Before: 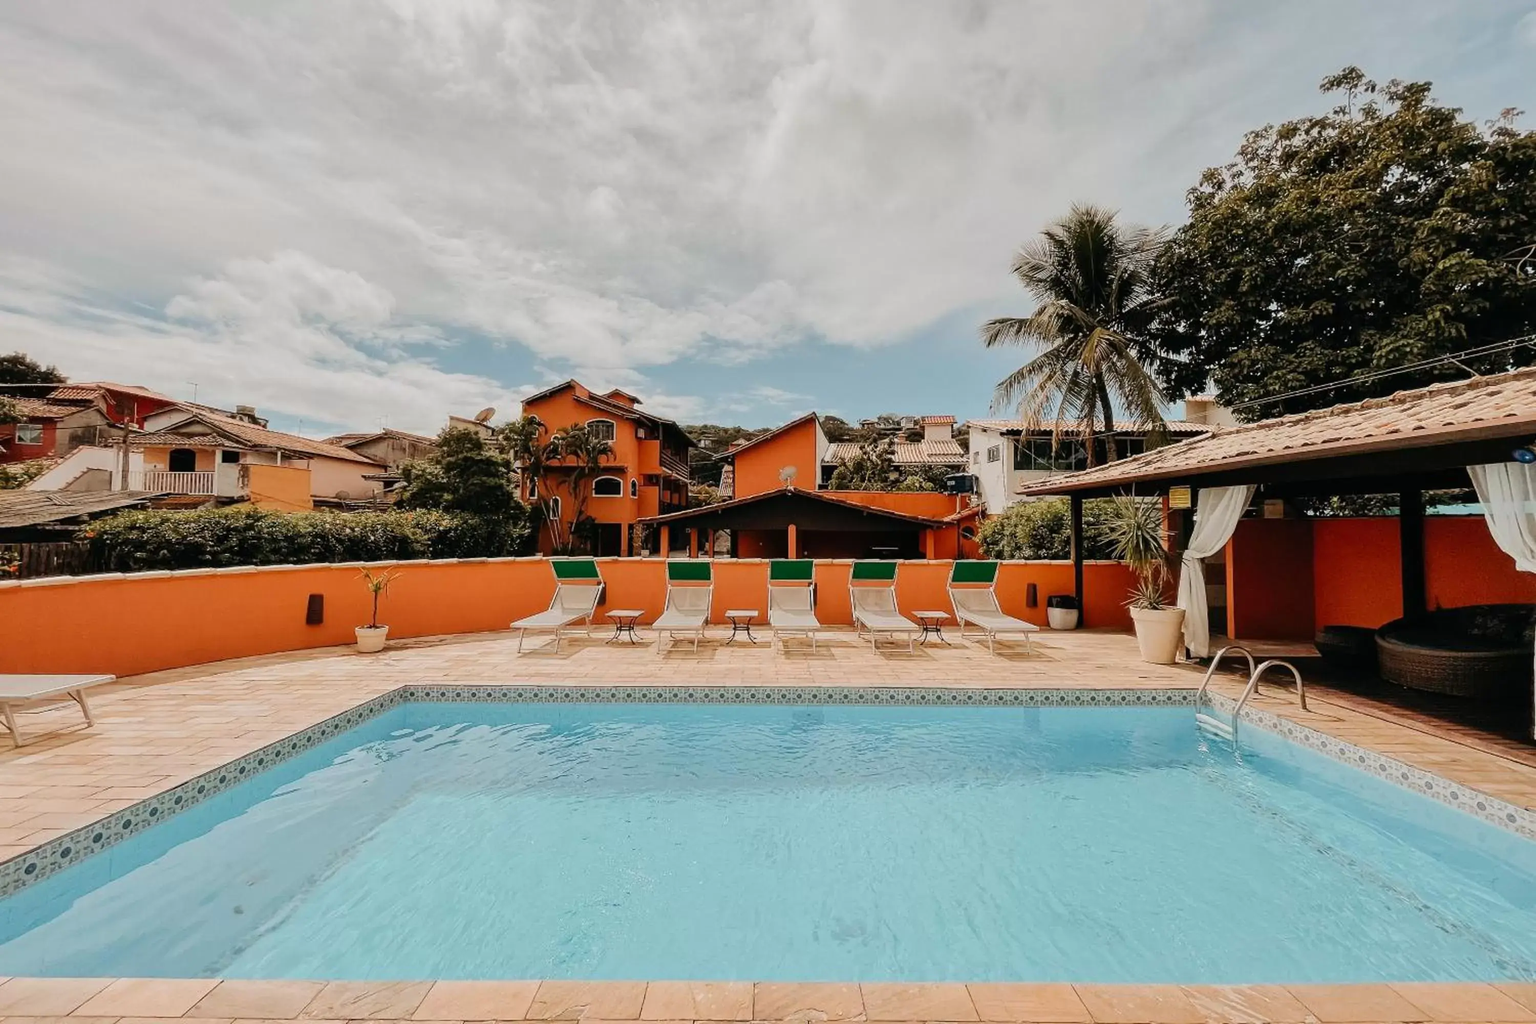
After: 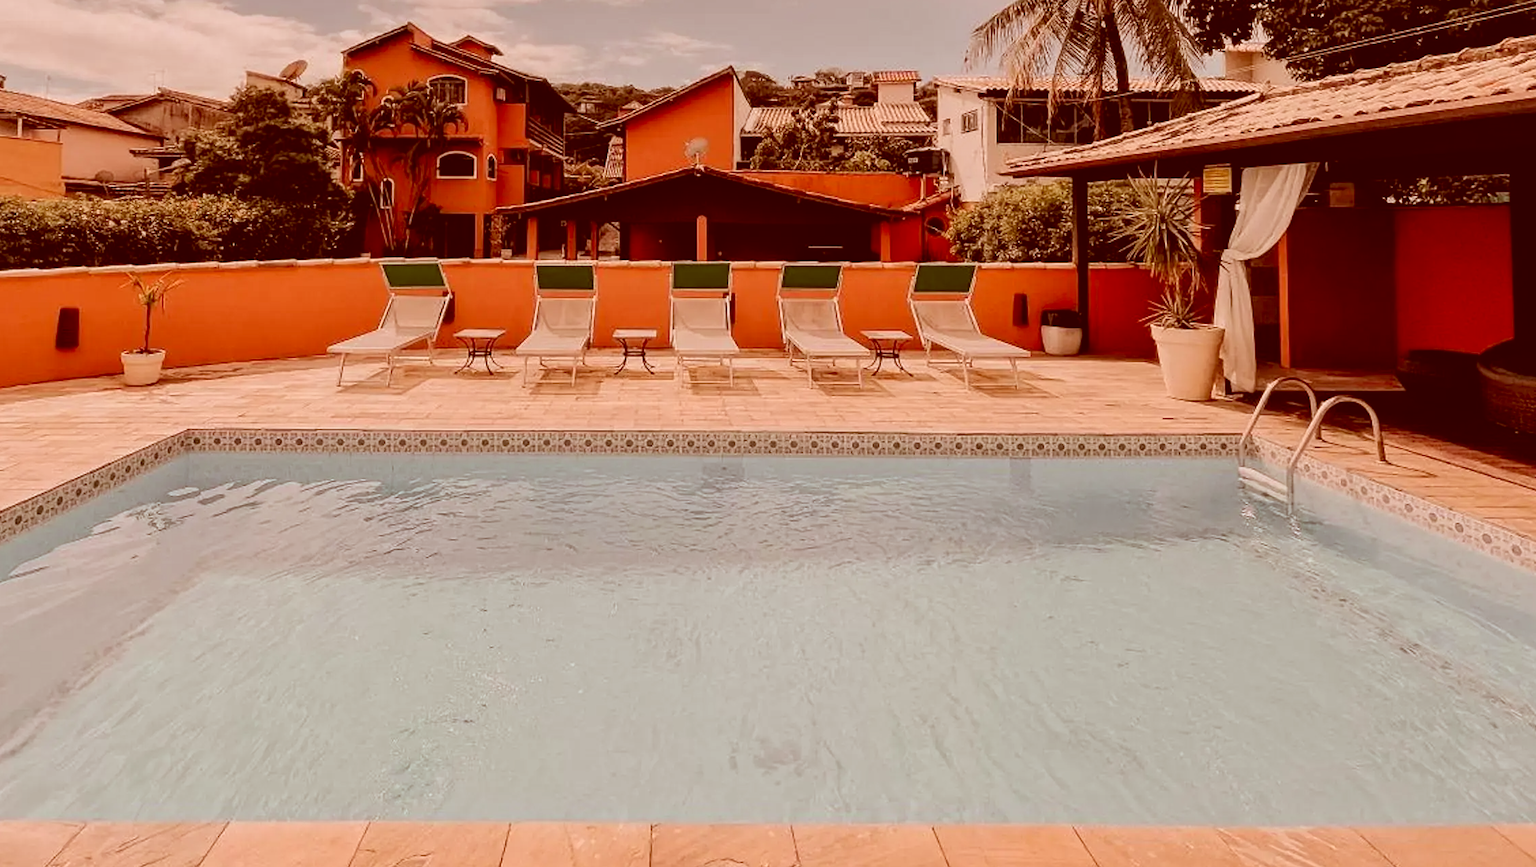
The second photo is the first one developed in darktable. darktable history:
crop and rotate: left 17.23%, top 35.425%, right 7.504%, bottom 0.8%
color correction: highlights a* 9.57, highlights b* 8.69, shadows a* 39.7, shadows b* 39.67, saturation 0.805
